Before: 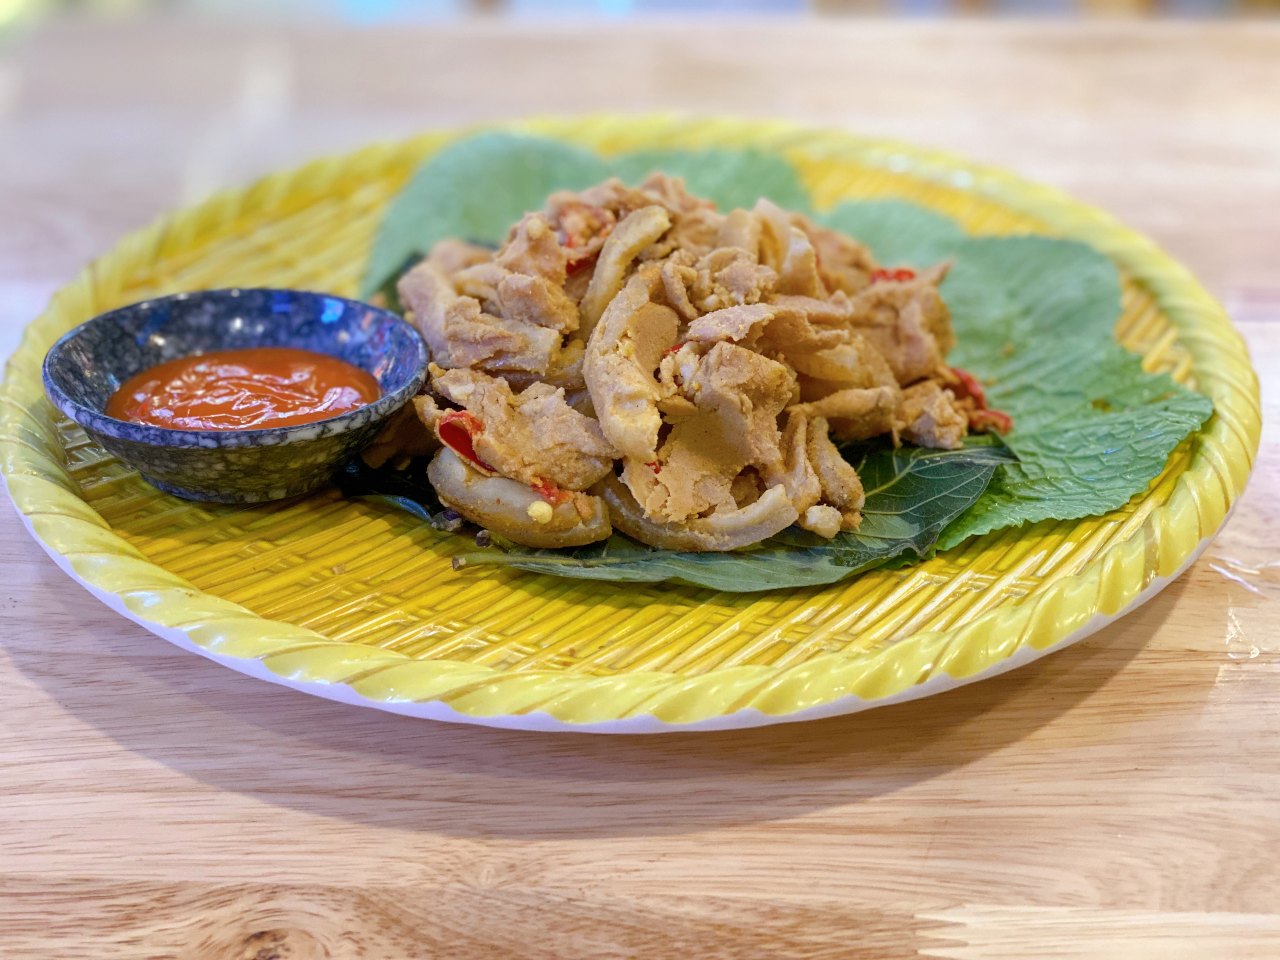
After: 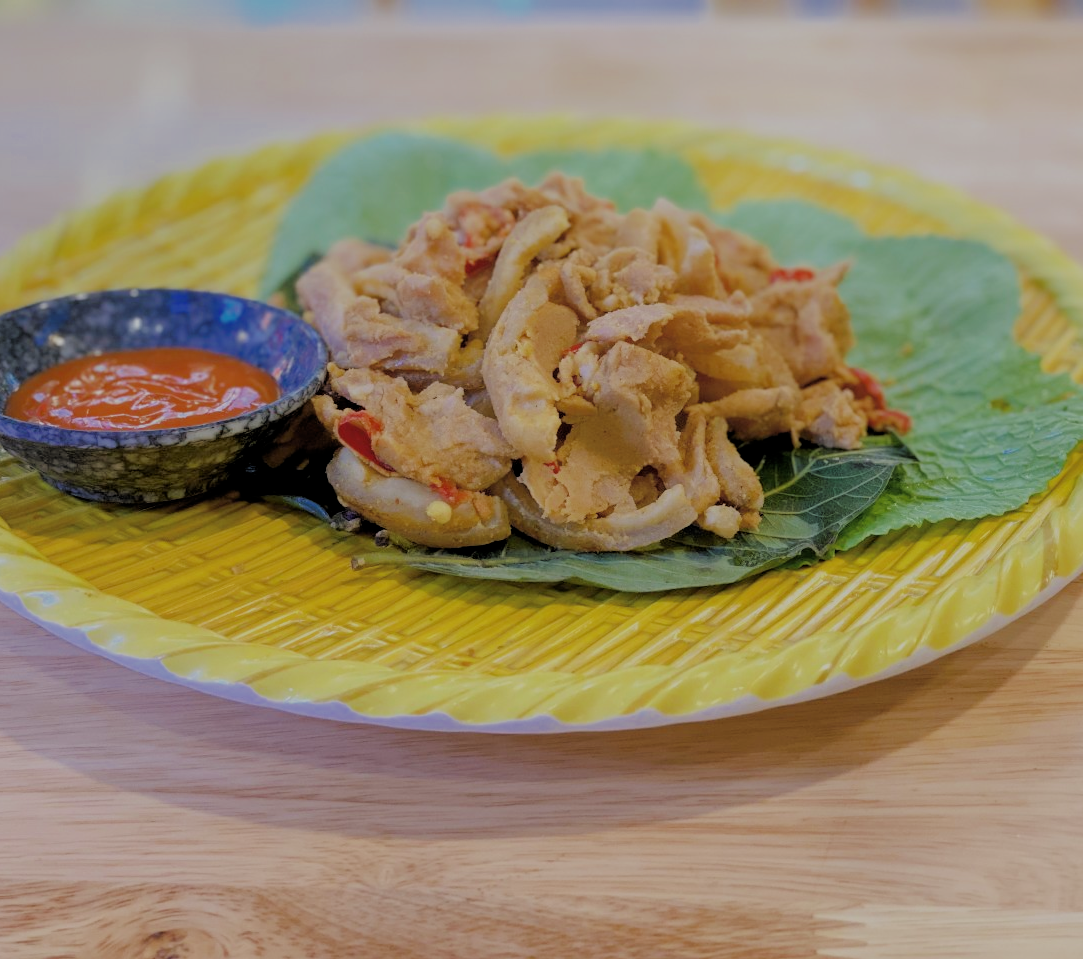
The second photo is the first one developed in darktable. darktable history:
crop: left 7.963%, right 7.354%
filmic rgb: middle gray luminance 3.39%, black relative exposure -6 EV, white relative exposure 6.34 EV, dynamic range scaling 22.4%, target black luminance 0%, hardness 2.31, latitude 46.34%, contrast 0.781, highlights saturation mix 98.96%, shadows ↔ highlights balance 0.148%, iterations of high-quality reconstruction 0
